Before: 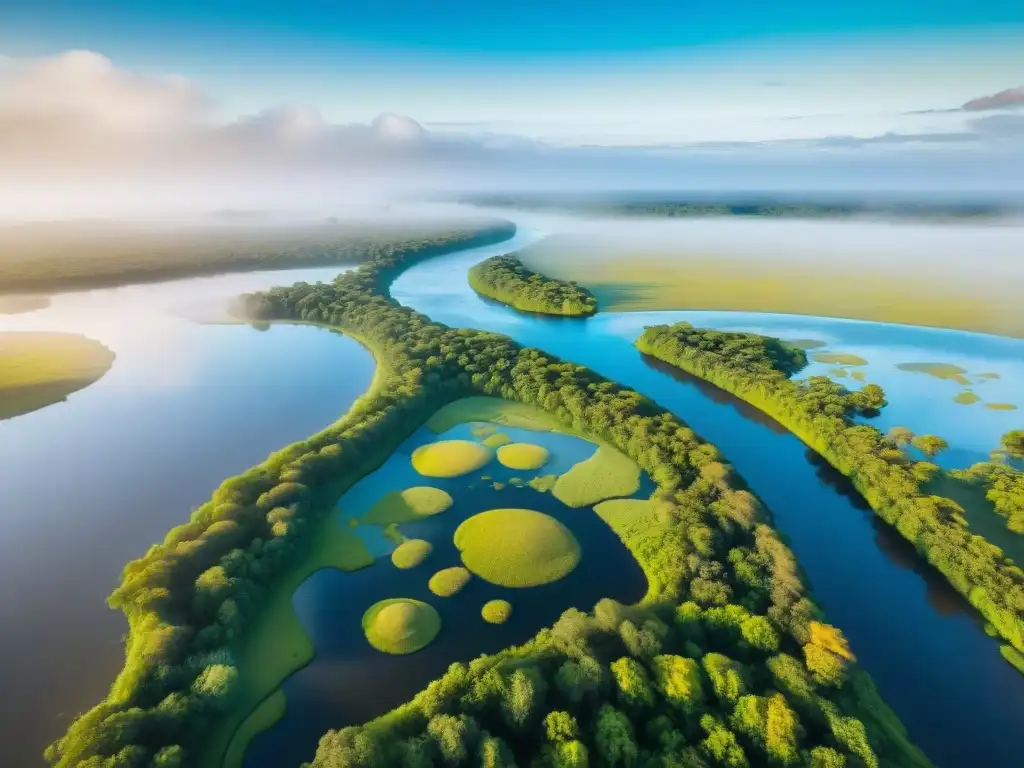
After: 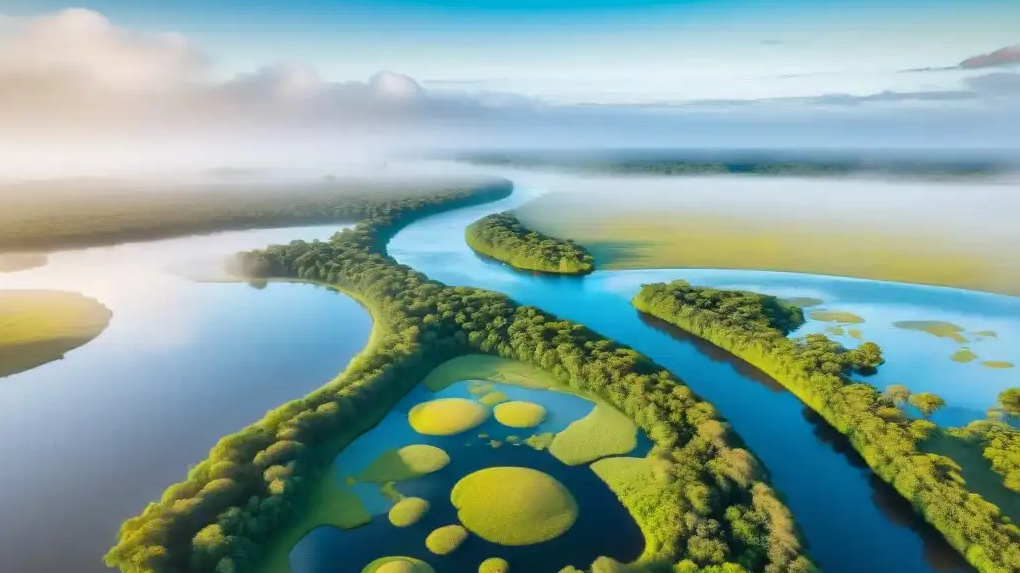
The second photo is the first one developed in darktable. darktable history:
crop: left 0.356%, top 5.504%, bottom 19.852%
local contrast: mode bilateral grid, contrast 20, coarseness 50, detail 120%, midtone range 0.2
